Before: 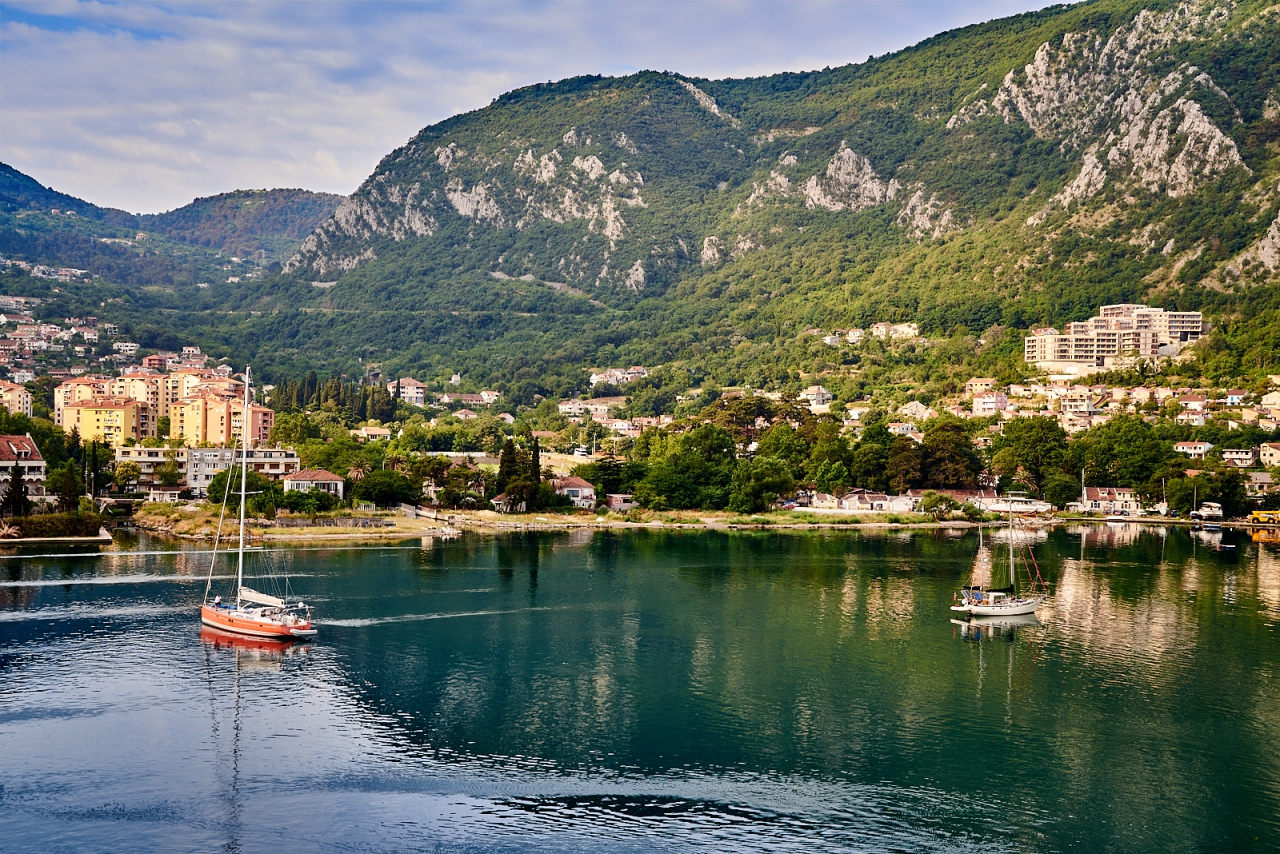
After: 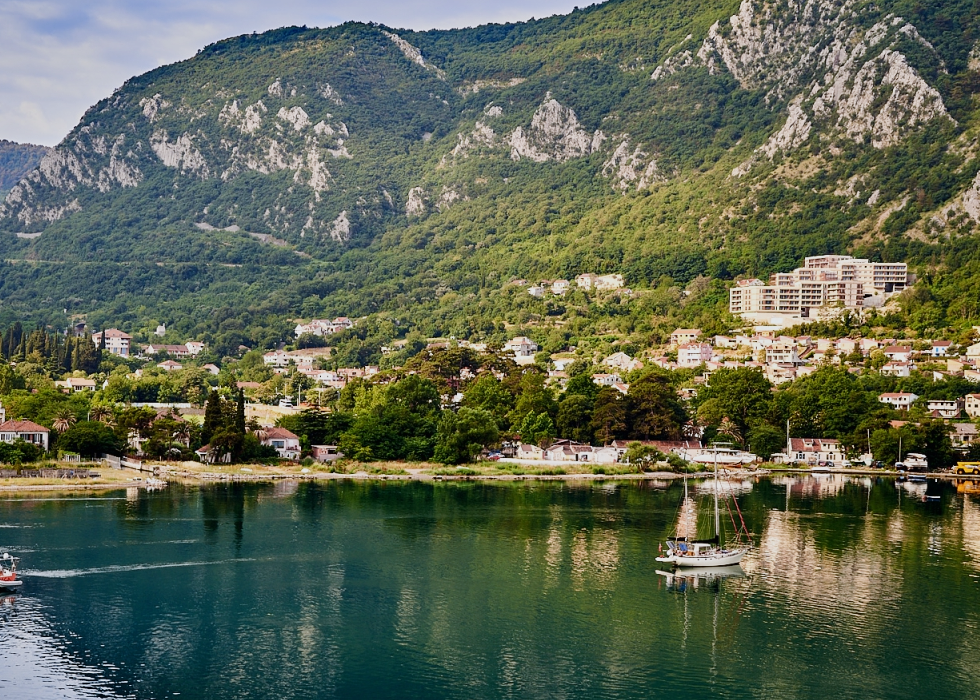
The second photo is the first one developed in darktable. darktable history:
sigmoid: contrast 1.22, skew 0.65
crop: left 23.095%, top 5.827%, bottom 11.854%
white balance: red 0.974, blue 1.044
